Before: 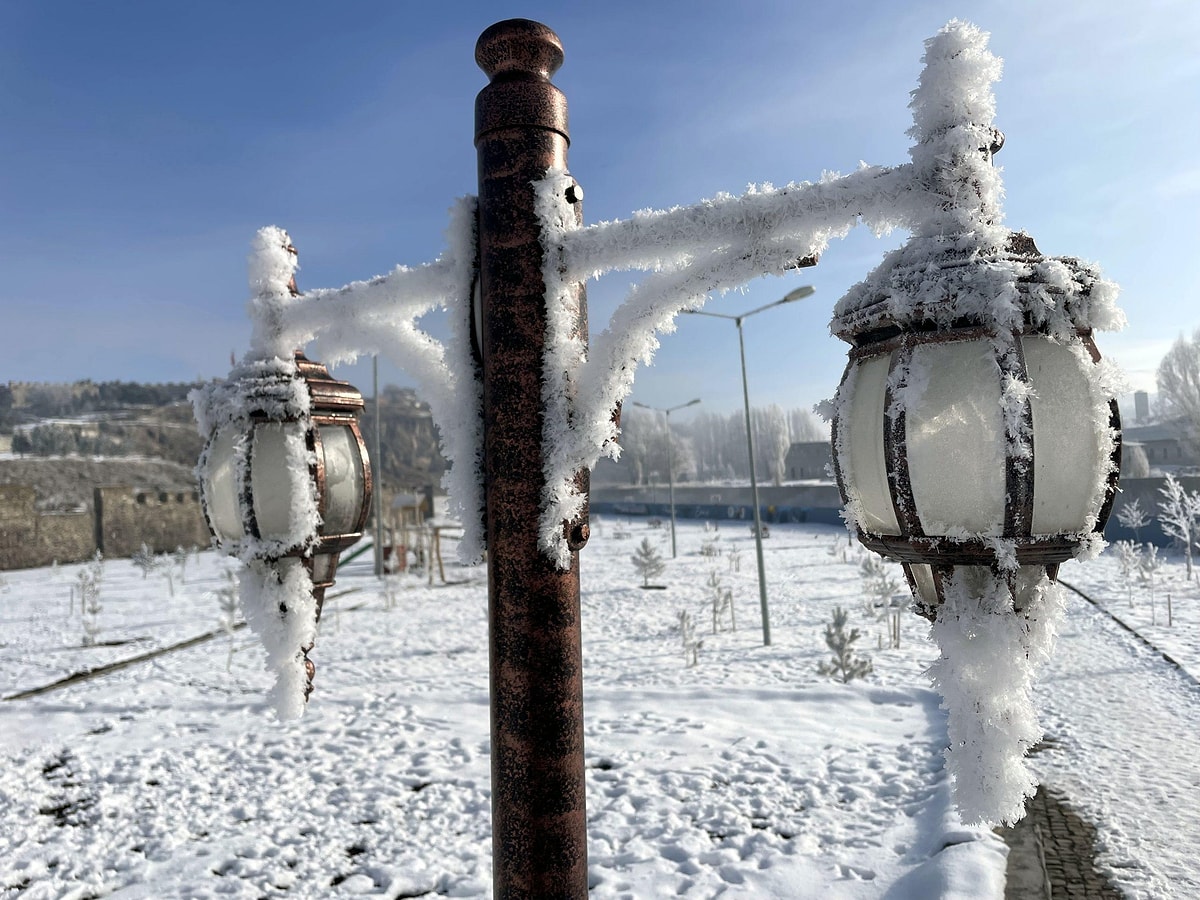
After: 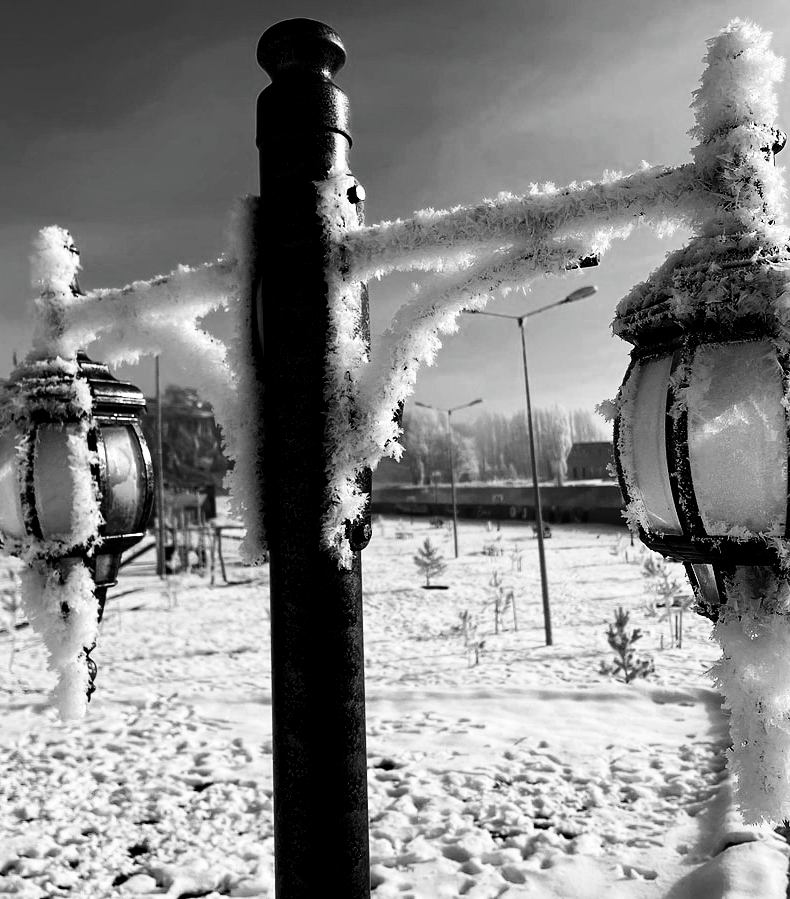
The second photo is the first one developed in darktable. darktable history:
exposure: exposure 1.232 EV, compensate highlight preservation false
contrast brightness saturation: contrast 0.017, brightness -0.986, saturation -0.989
crop and rotate: left 18.231%, right 15.897%
filmic rgb: black relative exposure -5.08 EV, white relative exposure 3.98 EV, threshold 5.98 EV, hardness 2.9, contrast 1.301, highlights saturation mix -29.92%, color science v6 (2022), enable highlight reconstruction true
